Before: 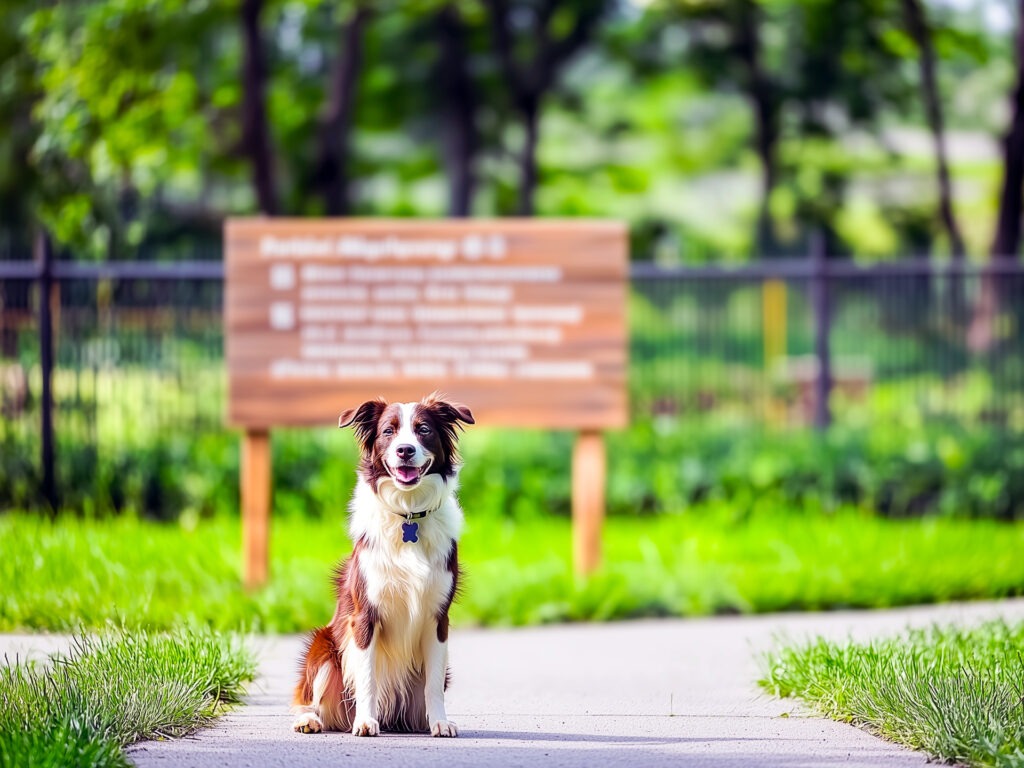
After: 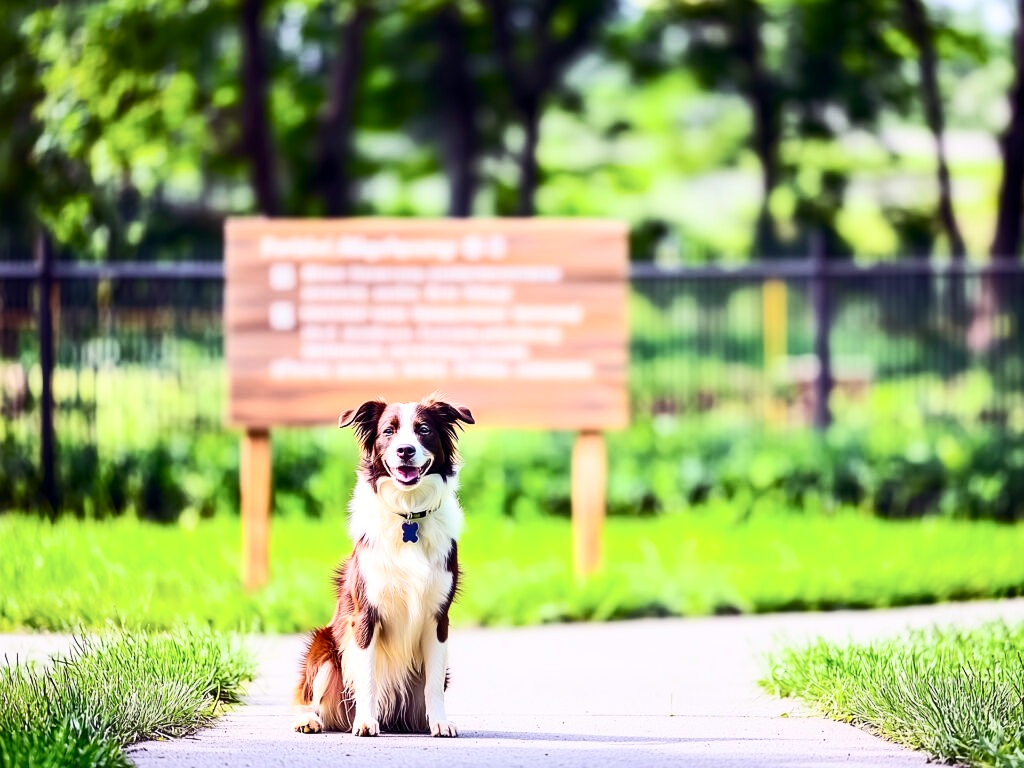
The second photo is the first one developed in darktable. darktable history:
contrast brightness saturation: contrast 0.375, brightness 0.109
